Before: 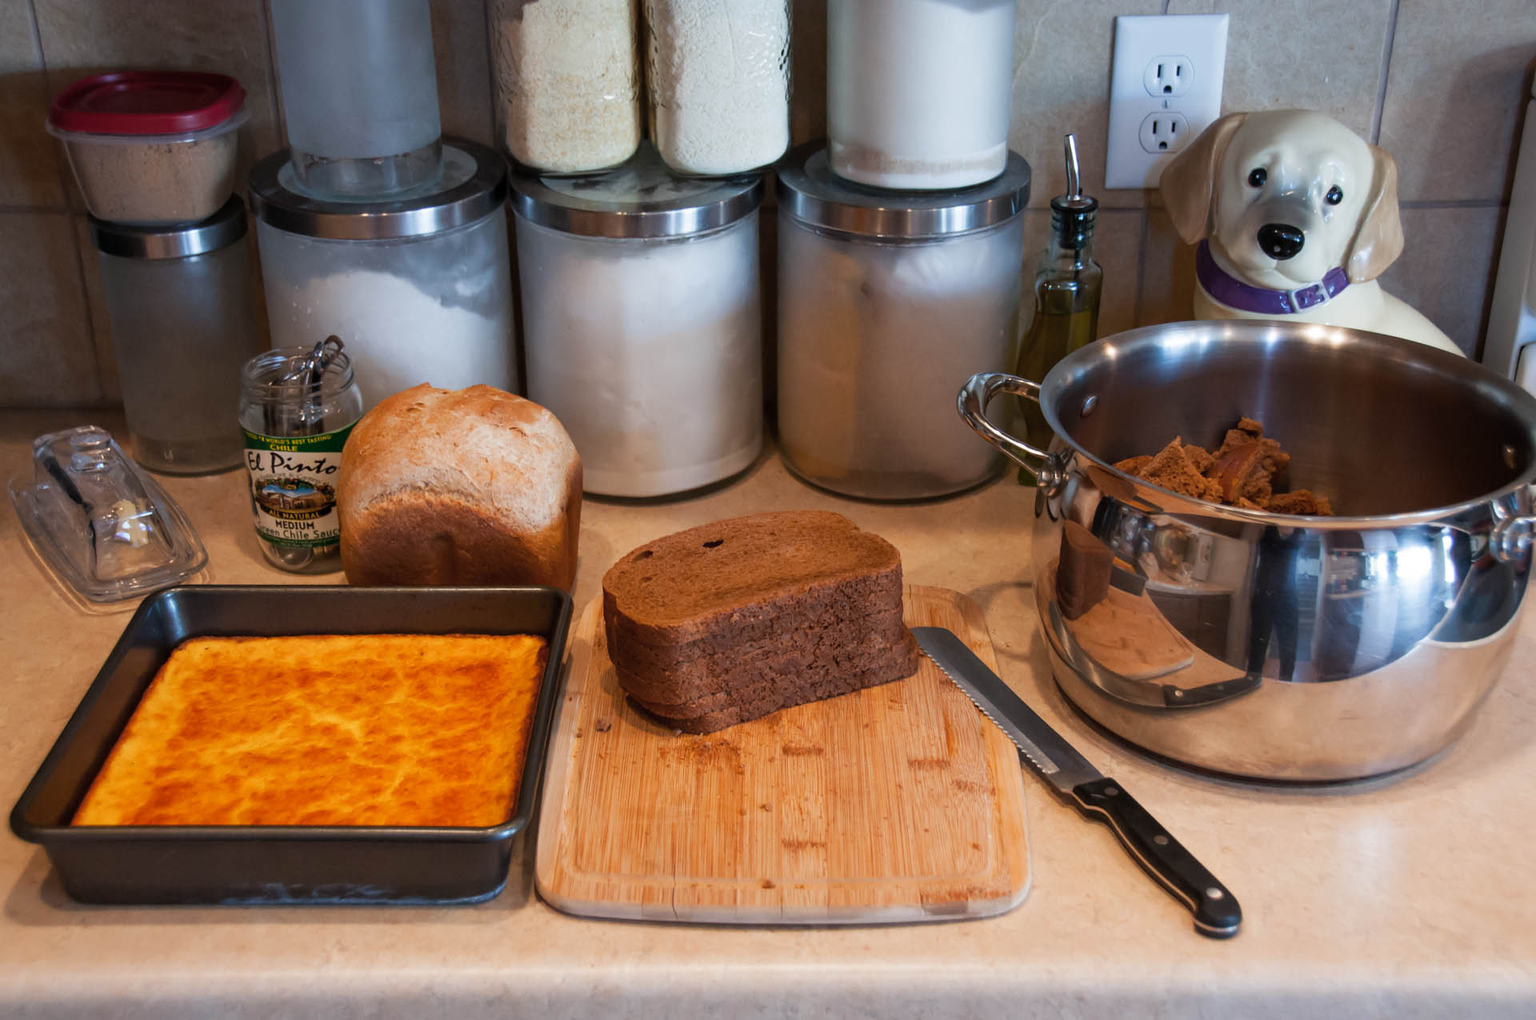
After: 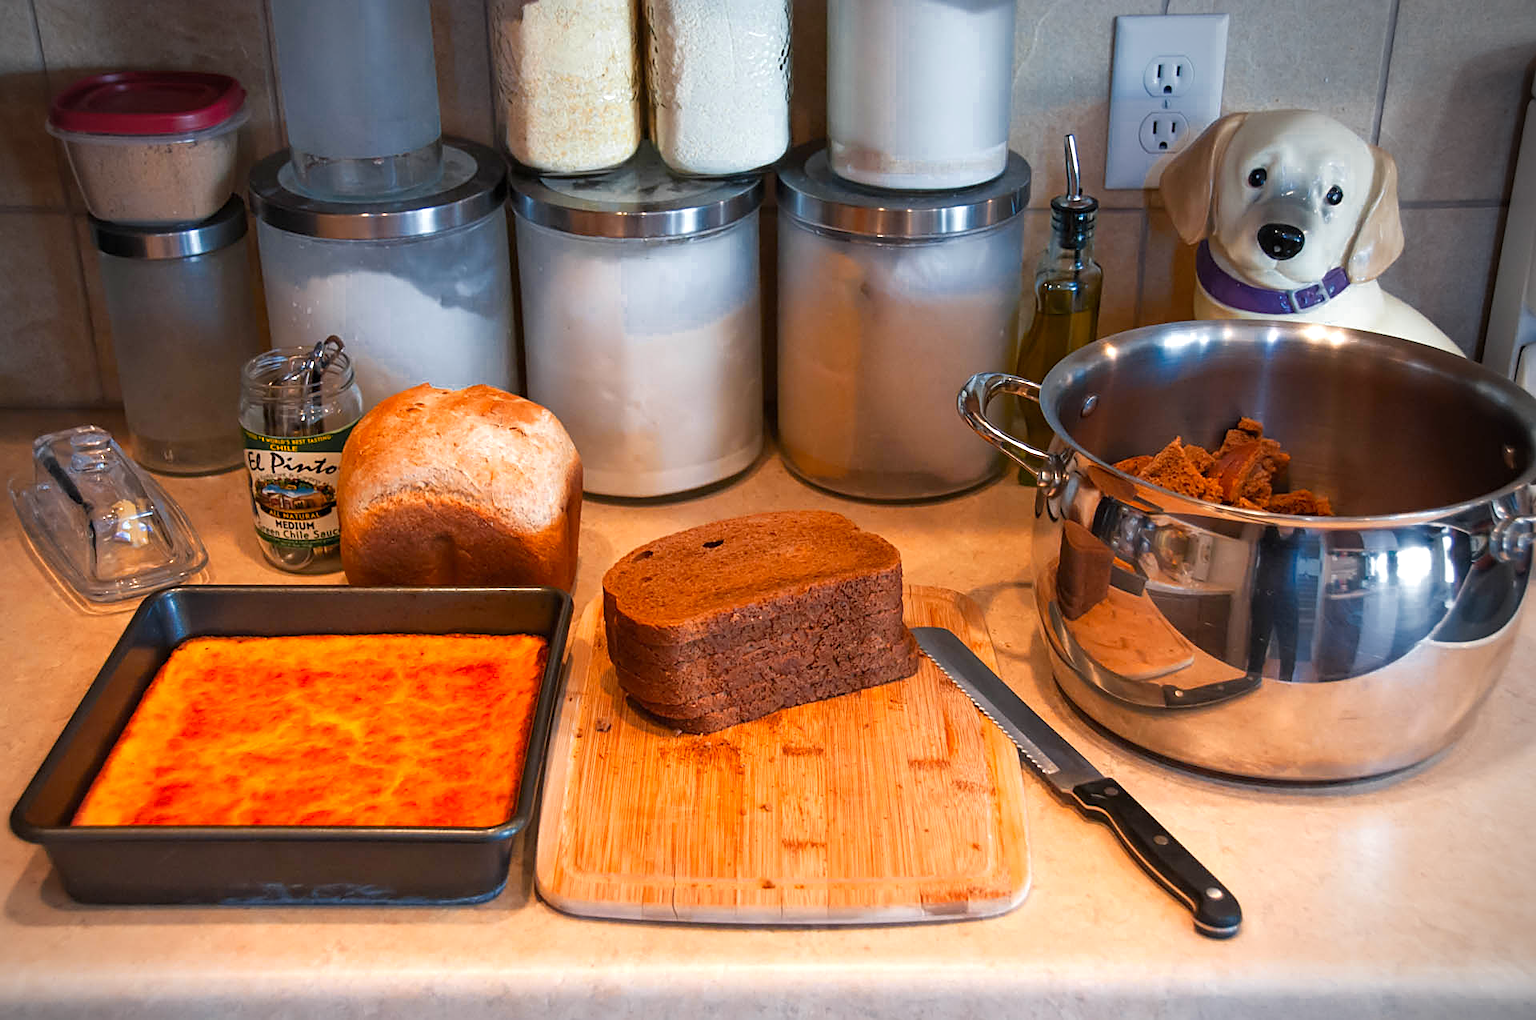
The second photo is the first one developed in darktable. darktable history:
sharpen: on, module defaults
color zones: curves: ch0 [(0, 0.499) (0.143, 0.5) (0.286, 0.5) (0.429, 0.476) (0.571, 0.284) (0.714, 0.243) (0.857, 0.449) (1, 0.499)]; ch1 [(0, 0.532) (0.143, 0.645) (0.286, 0.696) (0.429, 0.211) (0.571, 0.504) (0.714, 0.493) (0.857, 0.495) (1, 0.532)]; ch2 [(0, 0.5) (0.143, 0.5) (0.286, 0.427) (0.429, 0.324) (0.571, 0.5) (0.714, 0.5) (0.857, 0.5) (1, 0.5)], mix 27.46%
exposure: black level correction 0, exposure 0.5 EV, compensate exposure bias true, compensate highlight preservation false
vignetting: center (-0.08, 0.072), width/height ratio 1.094, unbound false
